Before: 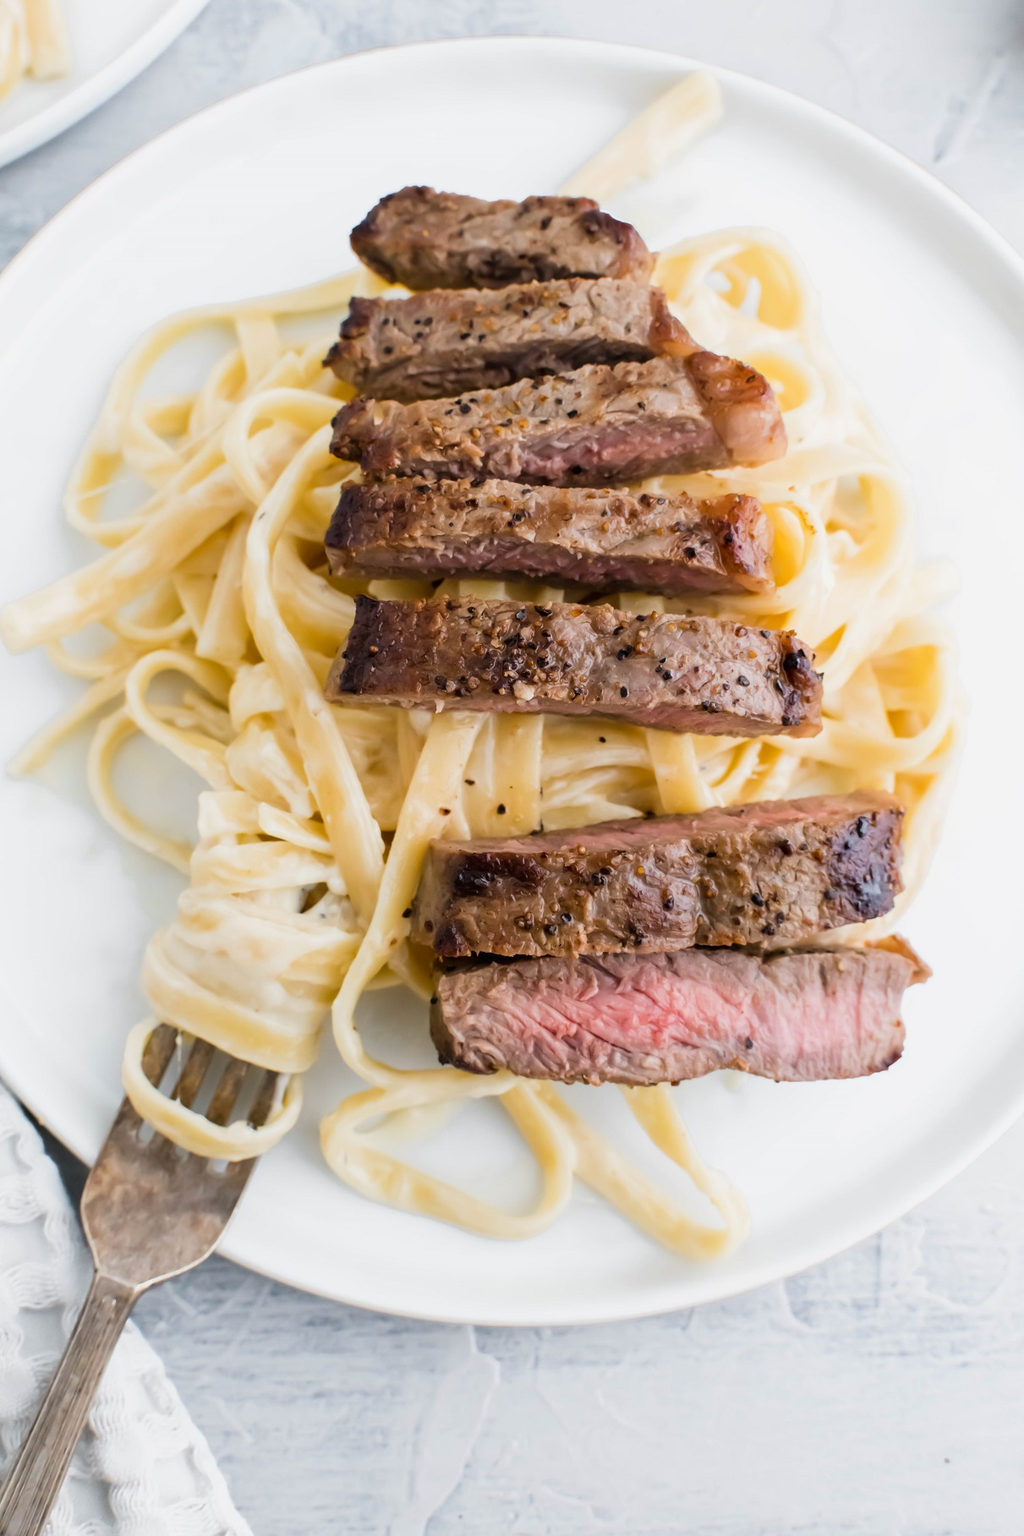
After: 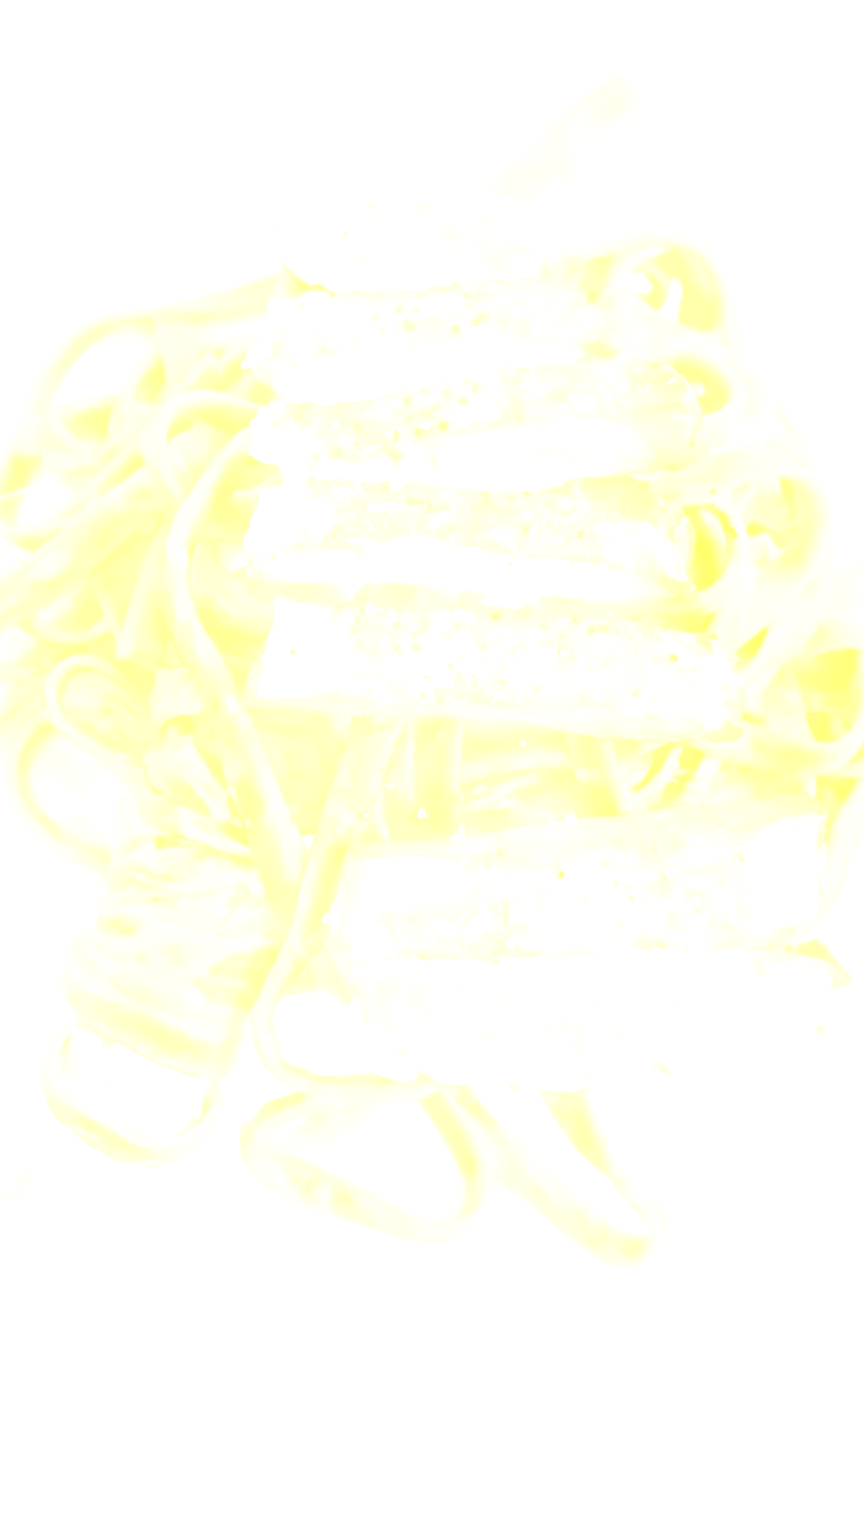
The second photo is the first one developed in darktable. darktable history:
crop: left 8.026%, right 7.374%
bloom: size 85%, threshold 5%, strength 85%
